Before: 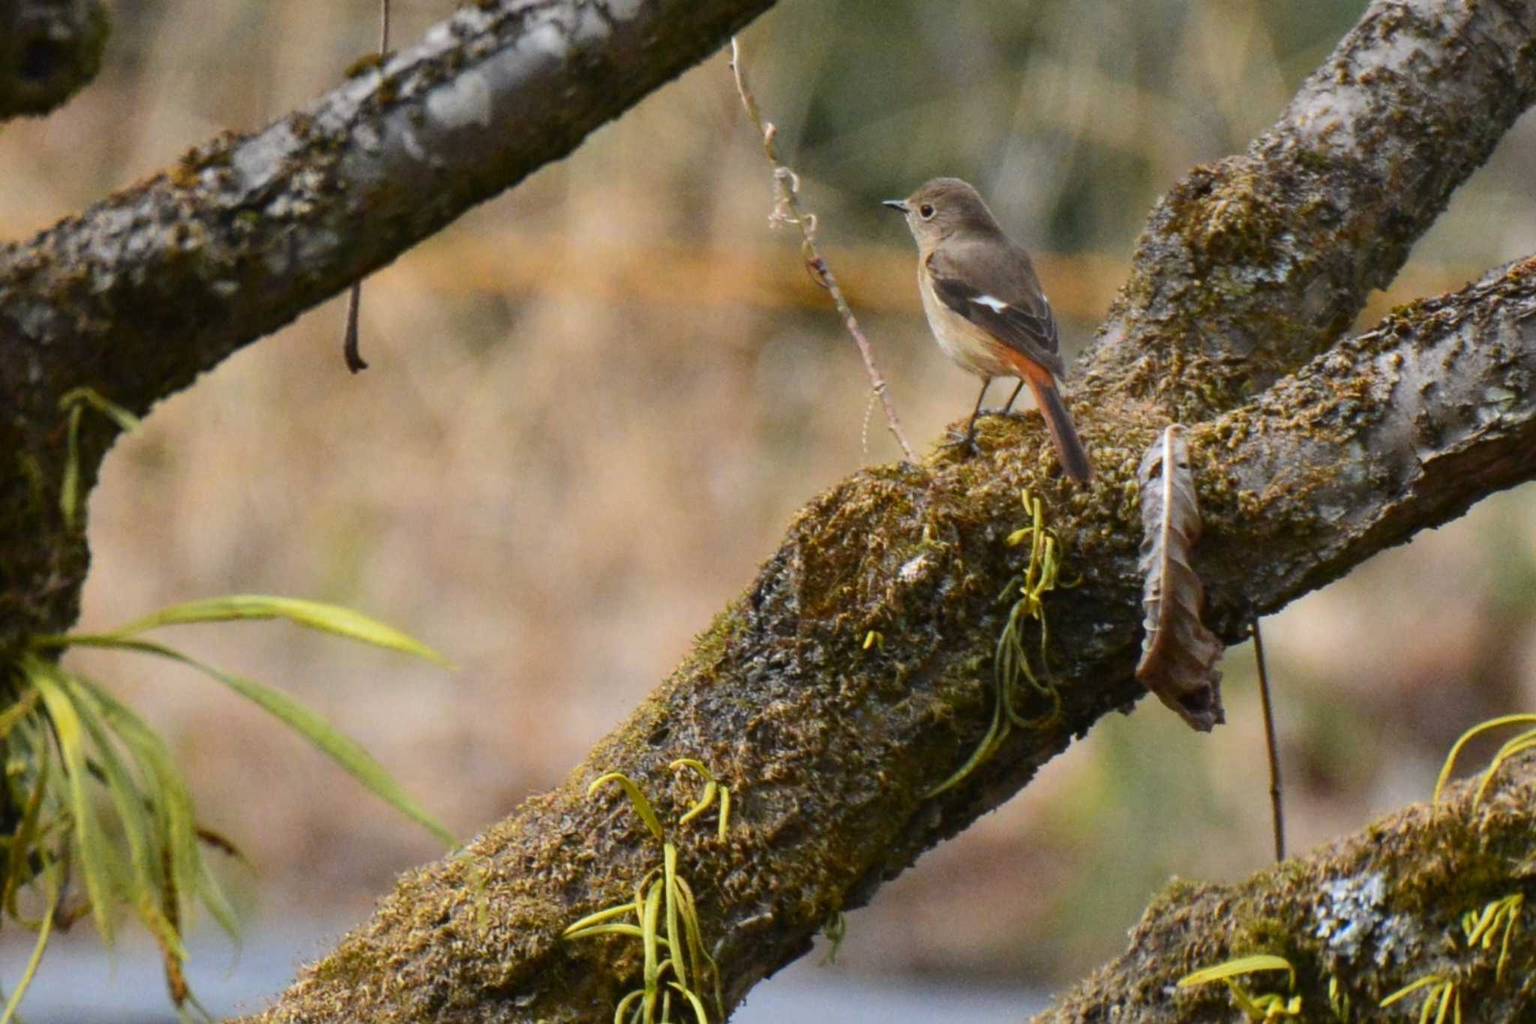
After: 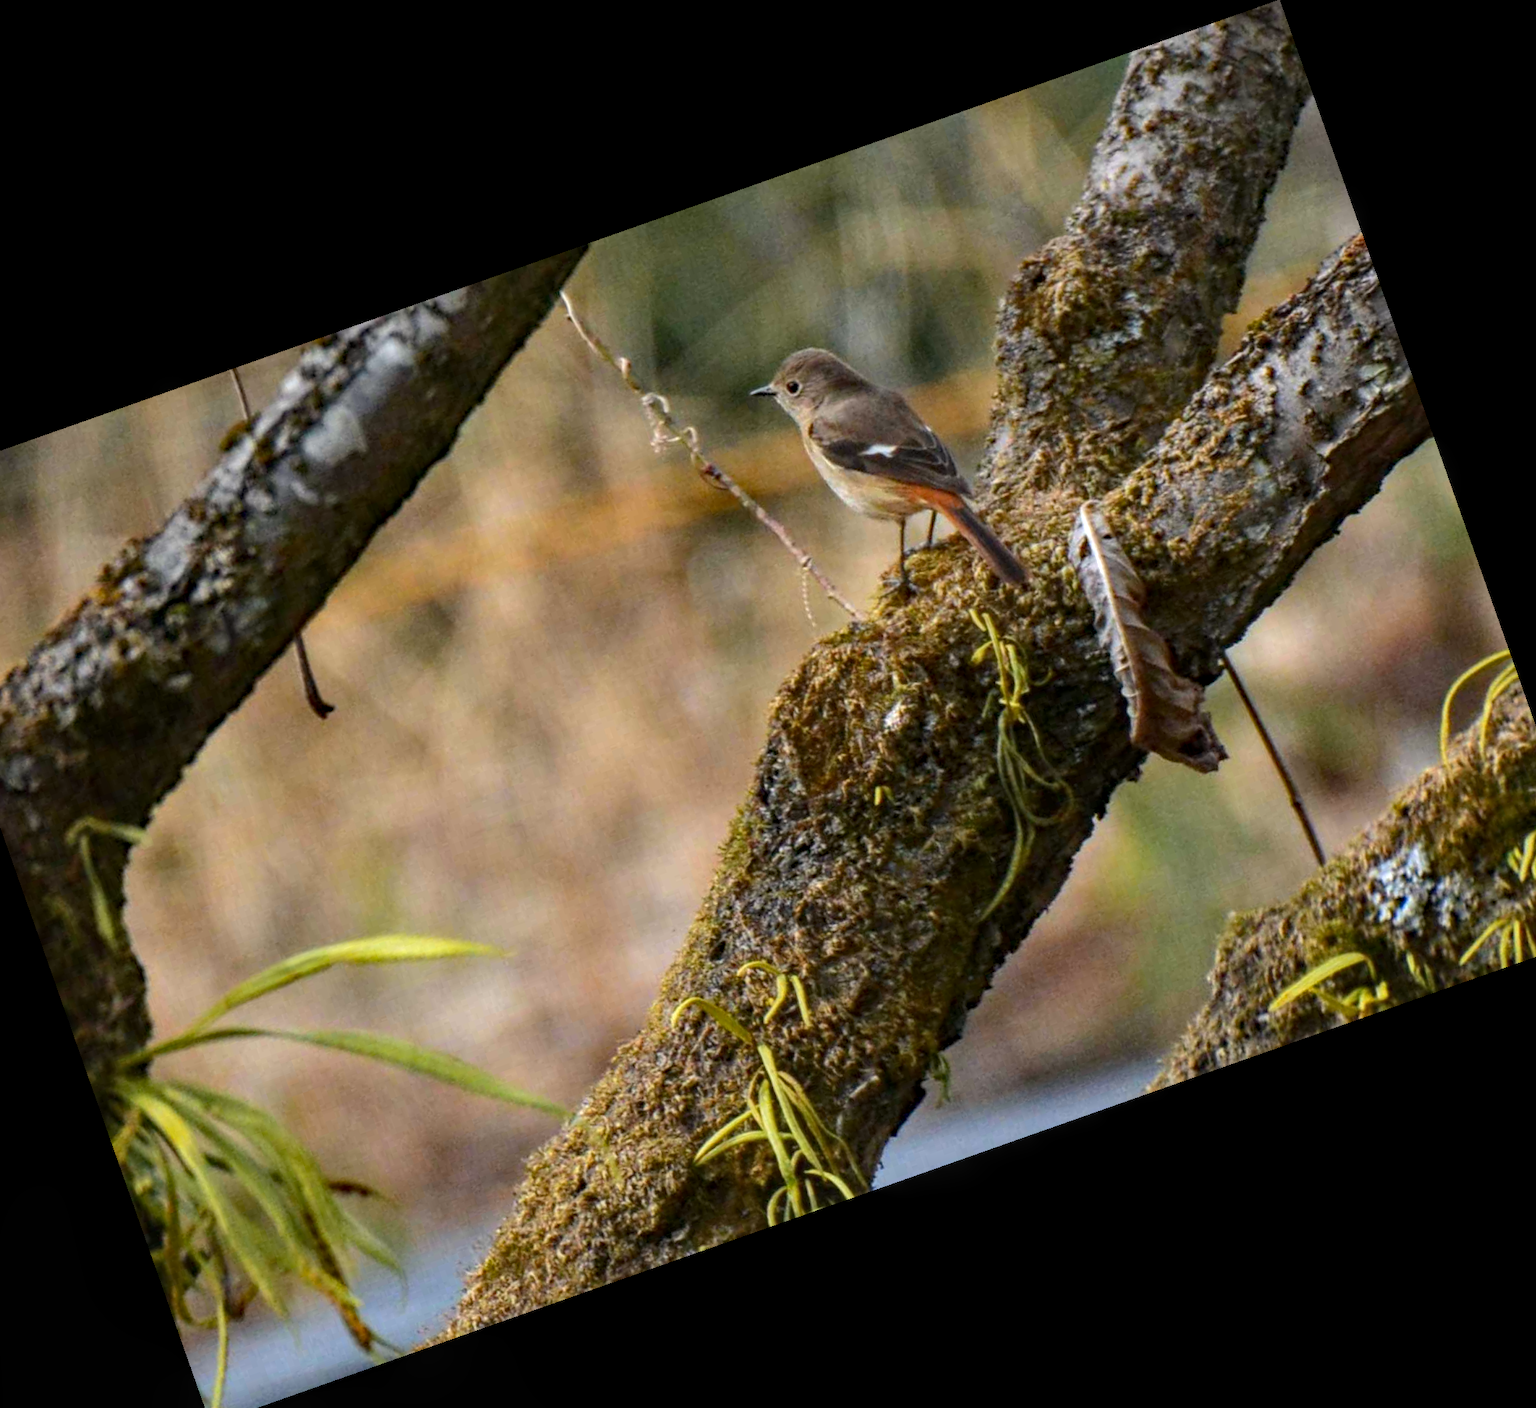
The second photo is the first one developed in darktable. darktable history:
crop and rotate: angle 19.43°, left 6.812%, right 4.125%, bottom 1.087%
local contrast: on, module defaults
haze removal: strength 0.29, distance 0.25, compatibility mode true, adaptive false
